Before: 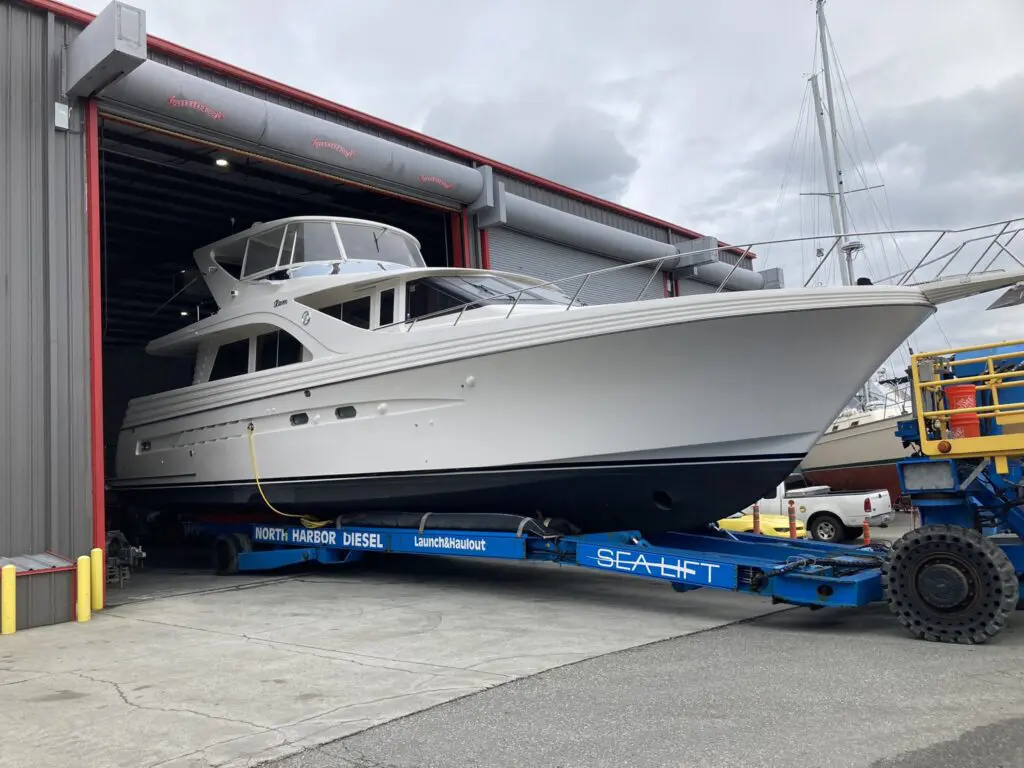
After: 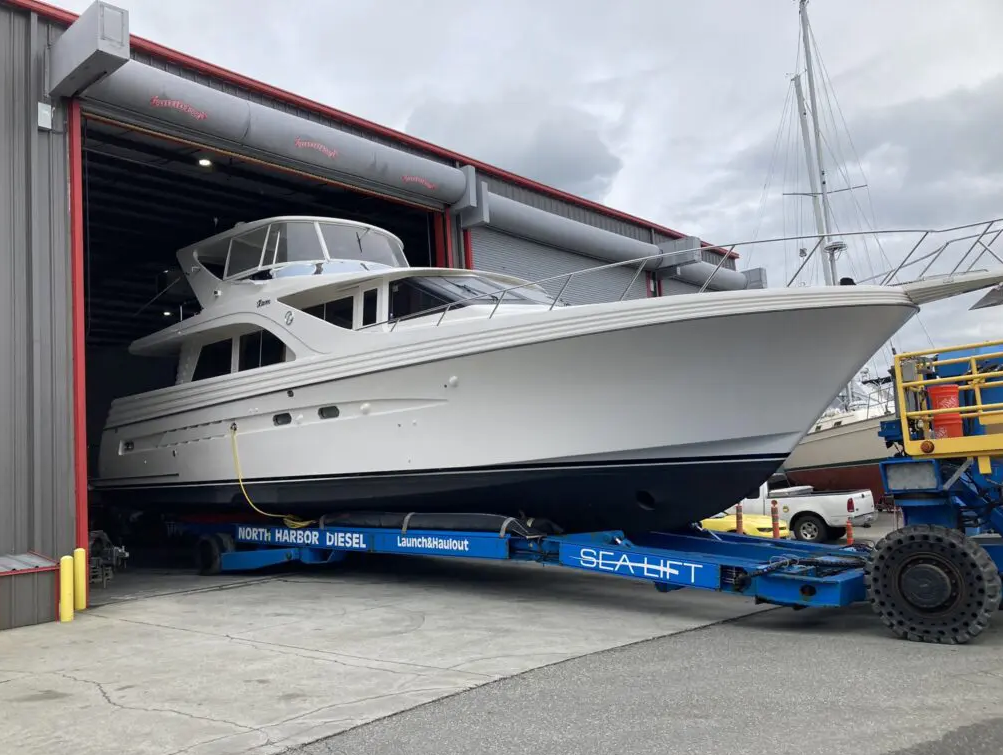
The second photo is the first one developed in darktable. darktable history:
crop: left 1.731%, right 0.27%, bottom 1.594%
